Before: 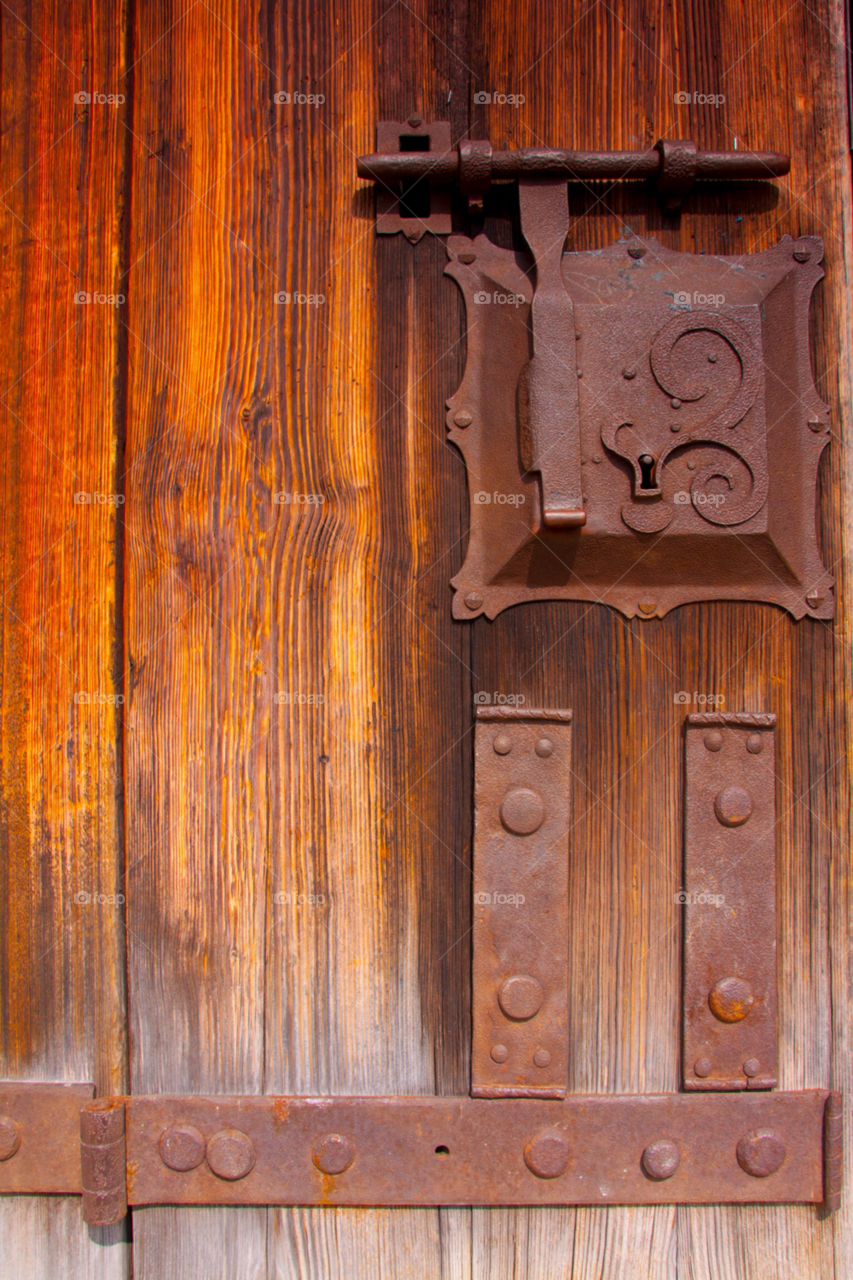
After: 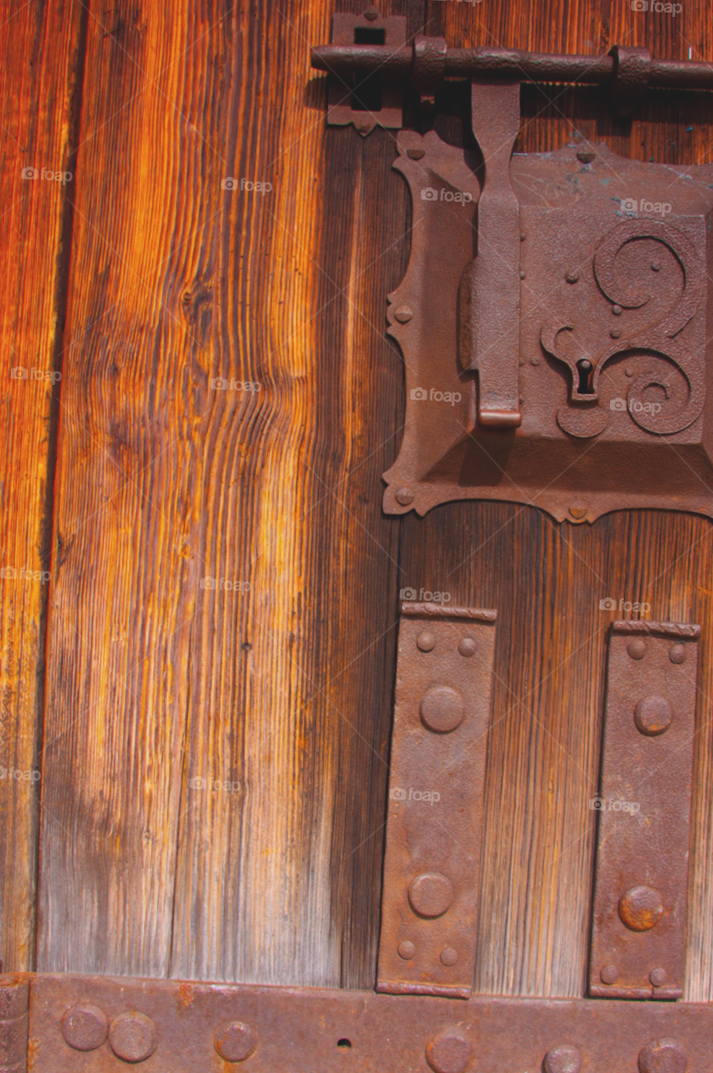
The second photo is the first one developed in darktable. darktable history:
exposure: black level correction -0.014, exposure -0.188 EV, compensate highlight preservation false
crop and rotate: angle -3.01°, left 5.148%, top 5.177%, right 4.786%, bottom 4.432%
